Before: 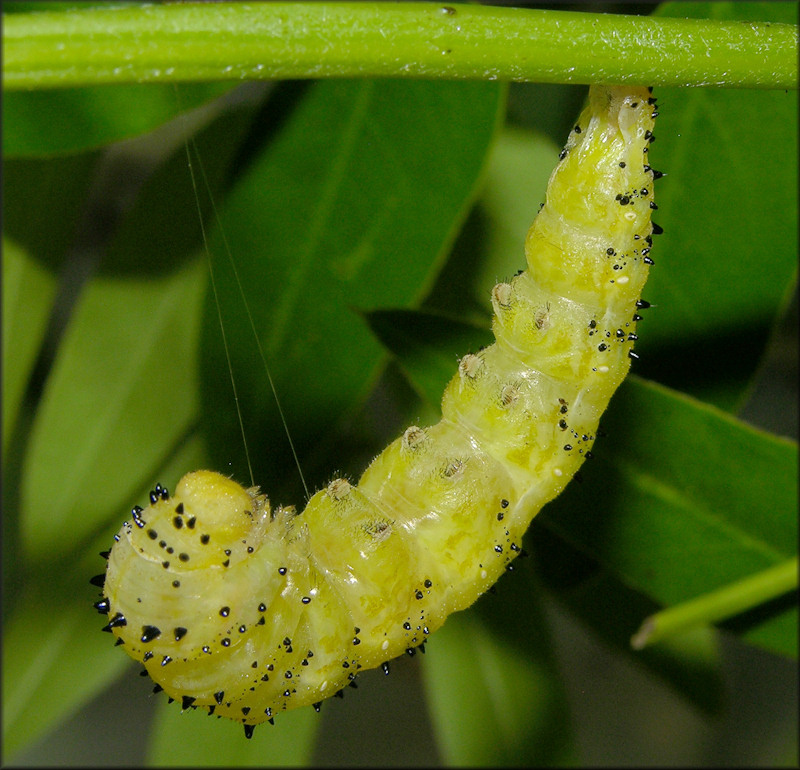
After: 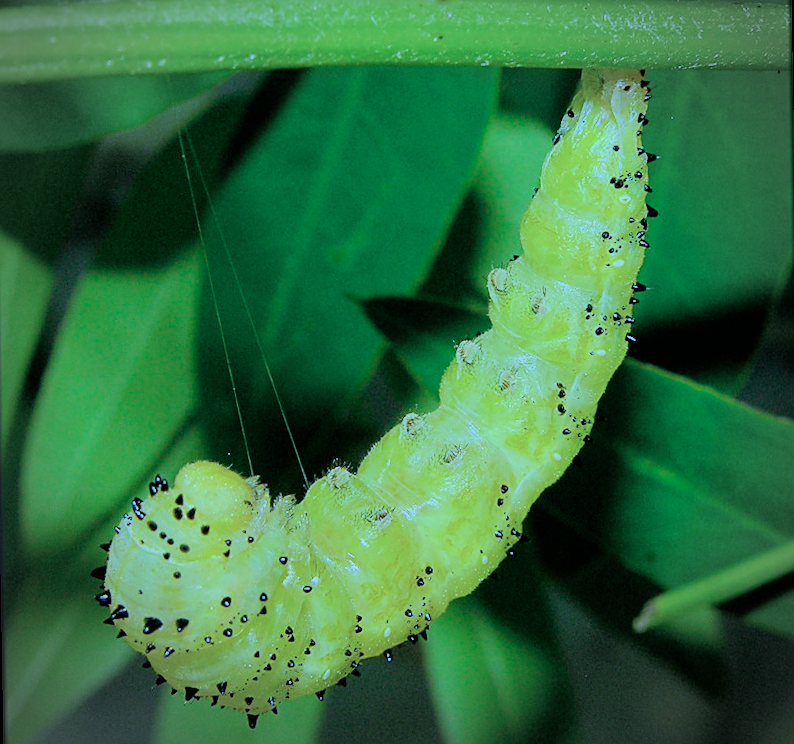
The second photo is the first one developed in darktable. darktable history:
white balance: red 1.009, blue 1.027
sharpen: on, module defaults
color calibration: illuminant custom, x 0.432, y 0.395, temperature 3098 K
exposure: exposure 0.636 EV, compensate highlight preservation false
rotate and perspective: rotation -1°, crop left 0.011, crop right 0.989, crop top 0.025, crop bottom 0.975
vignetting: automatic ratio true
filmic rgb: black relative exposure -7.15 EV, white relative exposure 5.36 EV, hardness 3.02, color science v6 (2022)
